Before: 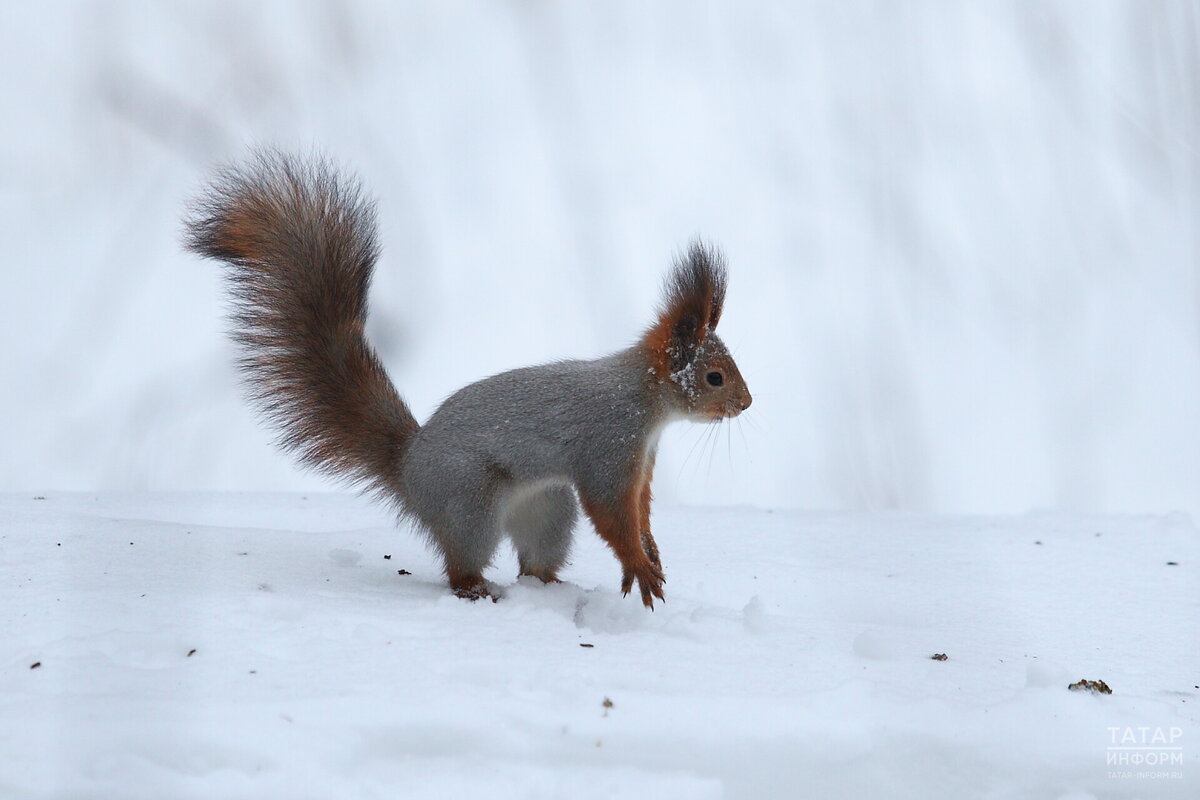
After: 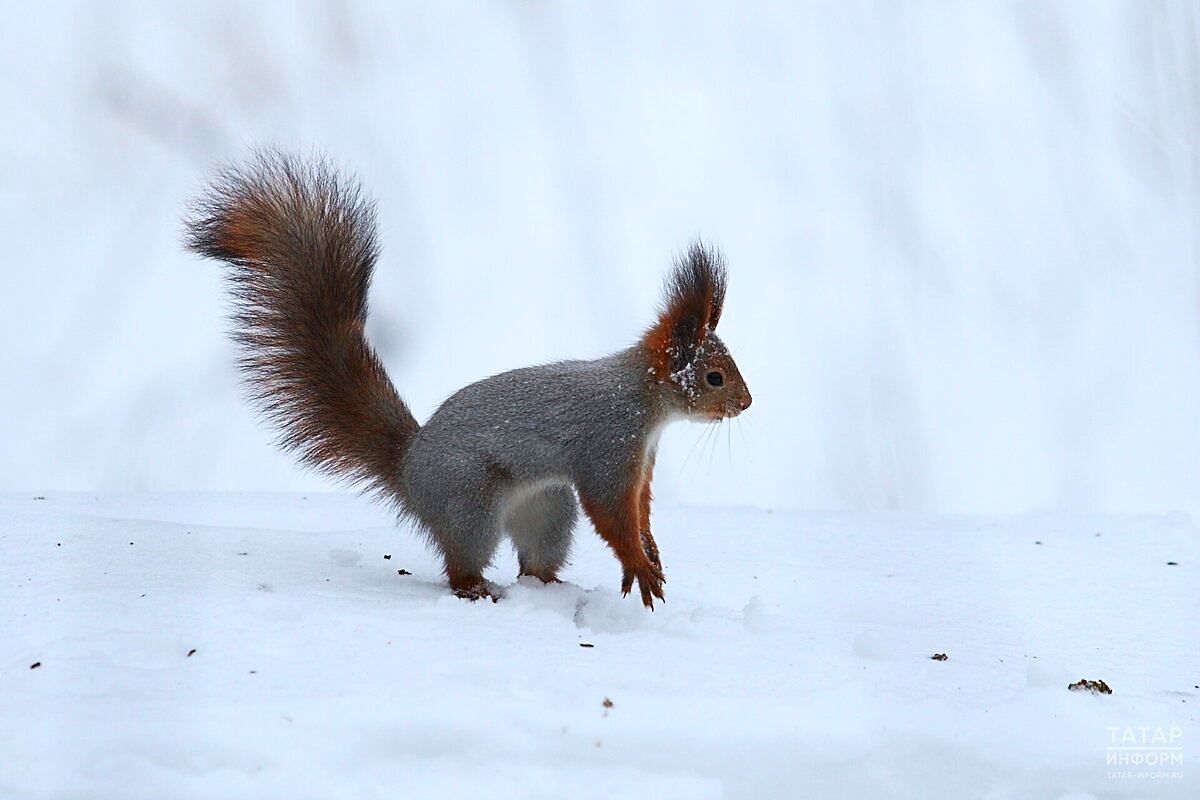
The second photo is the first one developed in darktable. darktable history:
contrast brightness saturation: contrast 0.164, saturation 0.317
sharpen: on, module defaults
